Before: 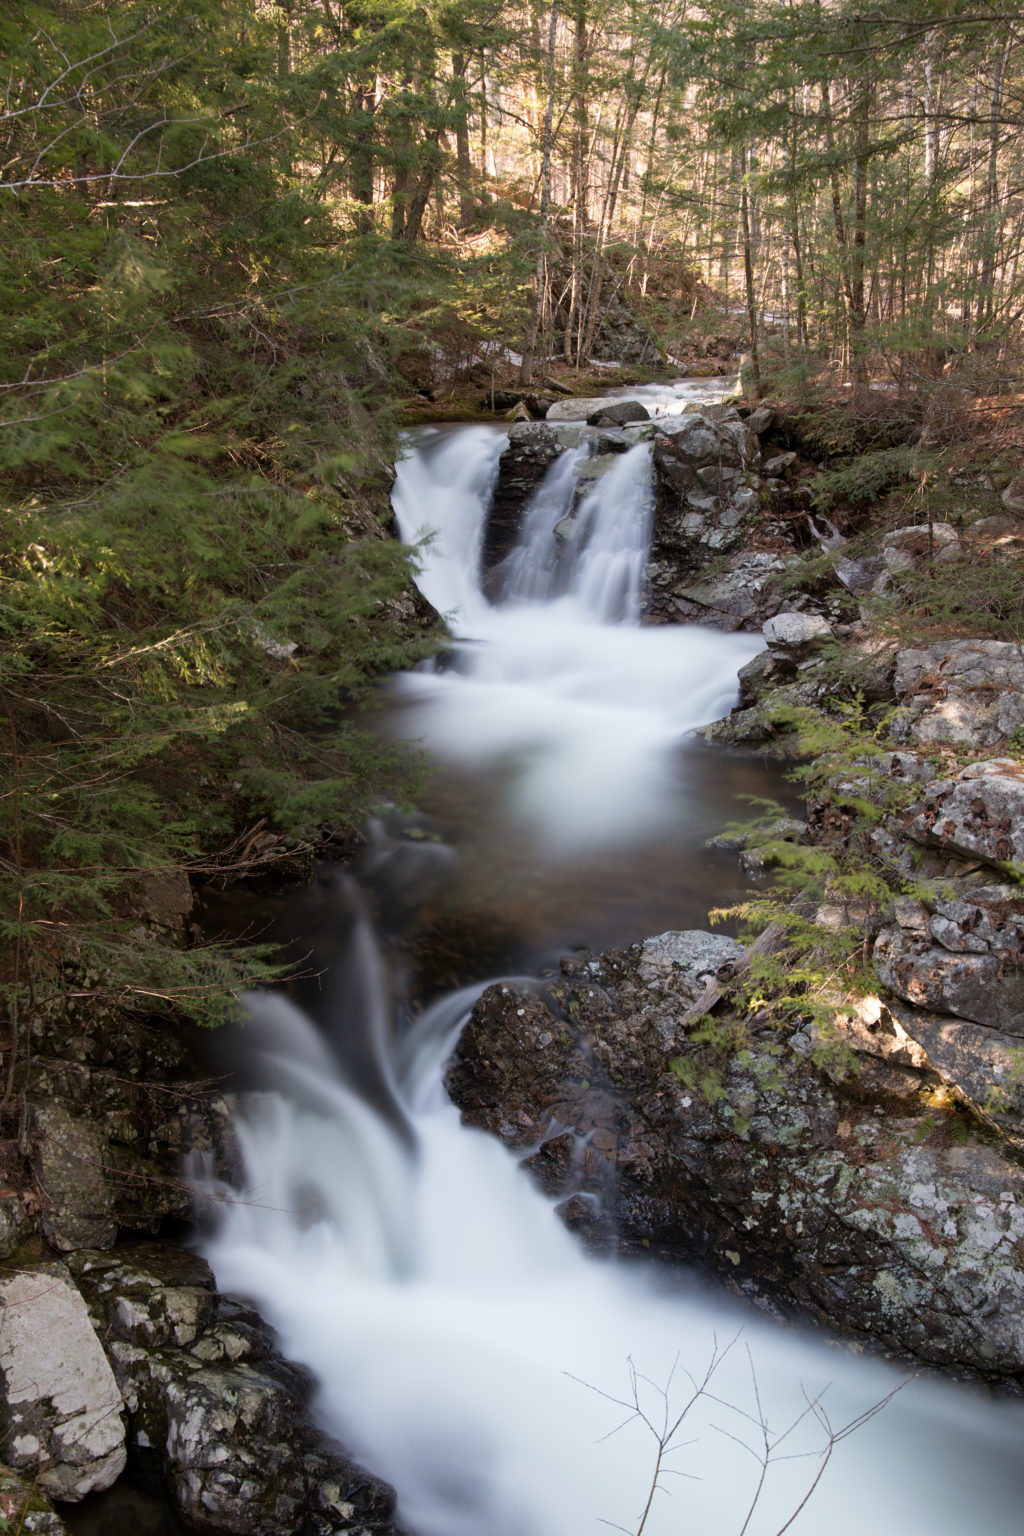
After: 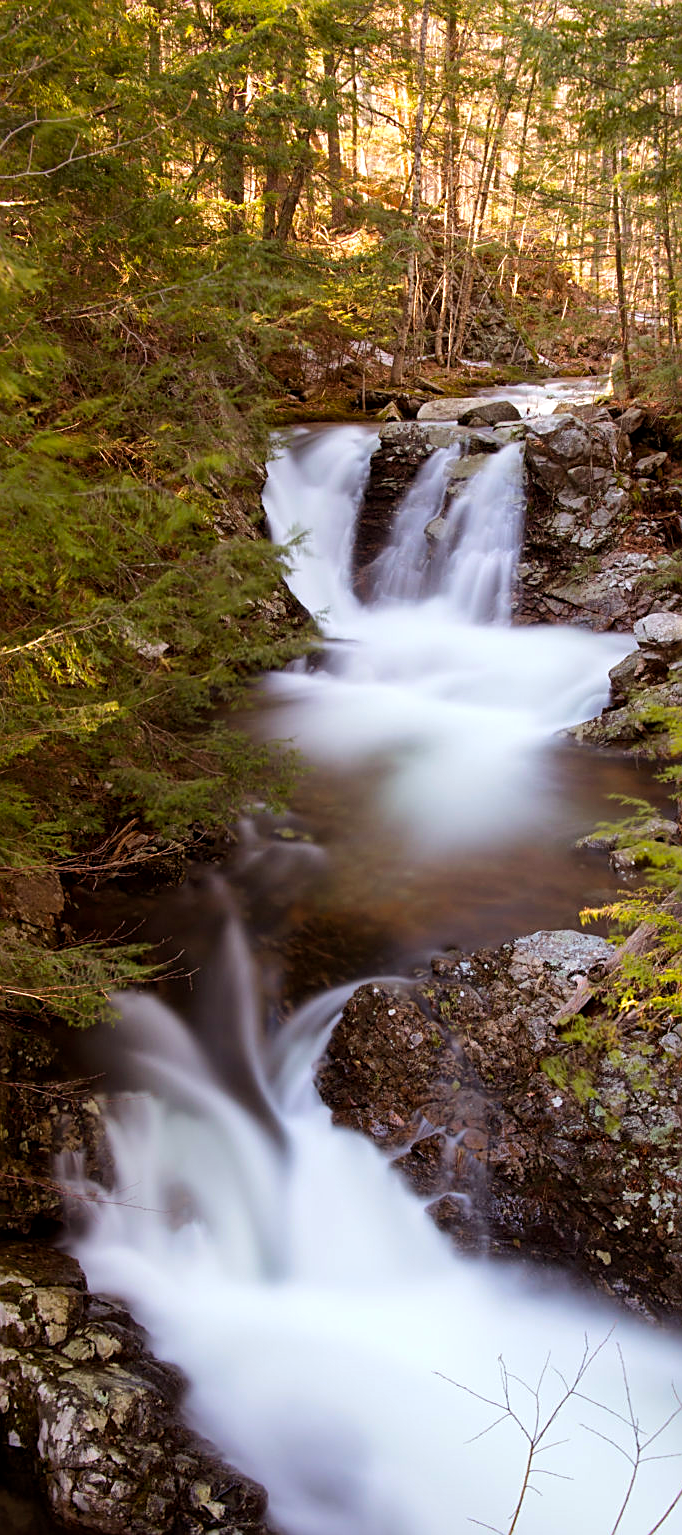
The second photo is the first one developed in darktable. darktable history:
sharpen: on, module defaults
rgb levels: mode RGB, independent channels, levels [[0, 0.5, 1], [0, 0.521, 1], [0, 0.536, 1]]
crop and rotate: left 12.648%, right 20.685%
exposure: exposure 0.191 EV, compensate highlight preservation false
local contrast: mode bilateral grid, contrast 28, coarseness 16, detail 115%, midtone range 0.2
color balance rgb: perceptual saturation grading › global saturation 25%, perceptual brilliance grading › mid-tones 10%, perceptual brilliance grading › shadows 15%, global vibrance 20%
